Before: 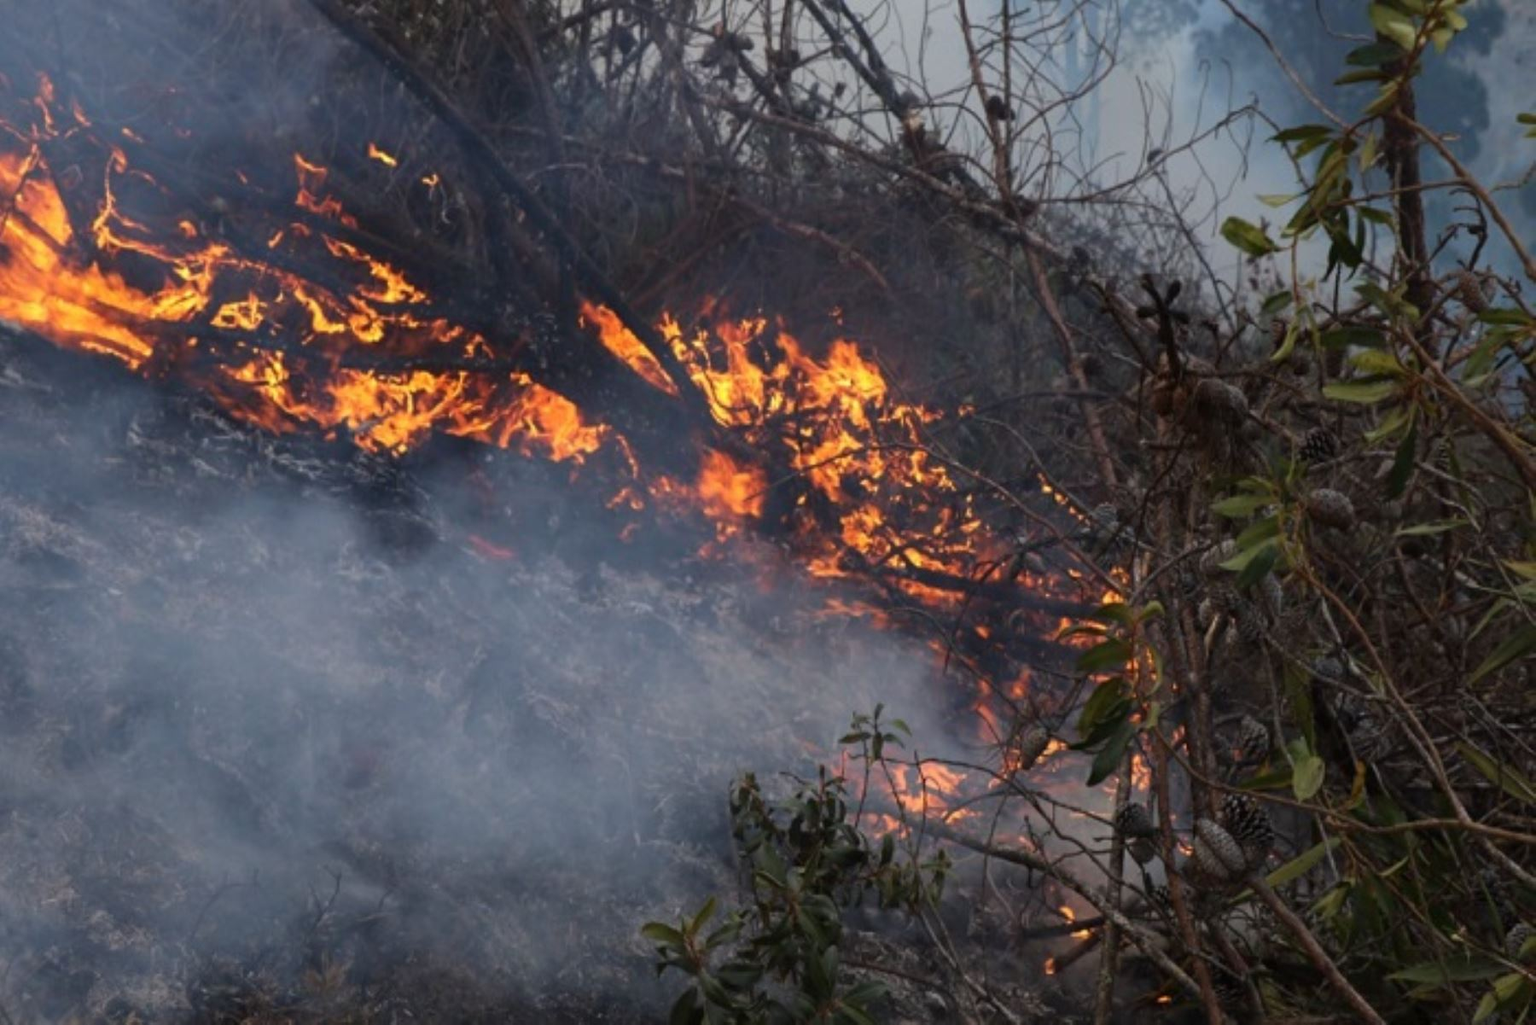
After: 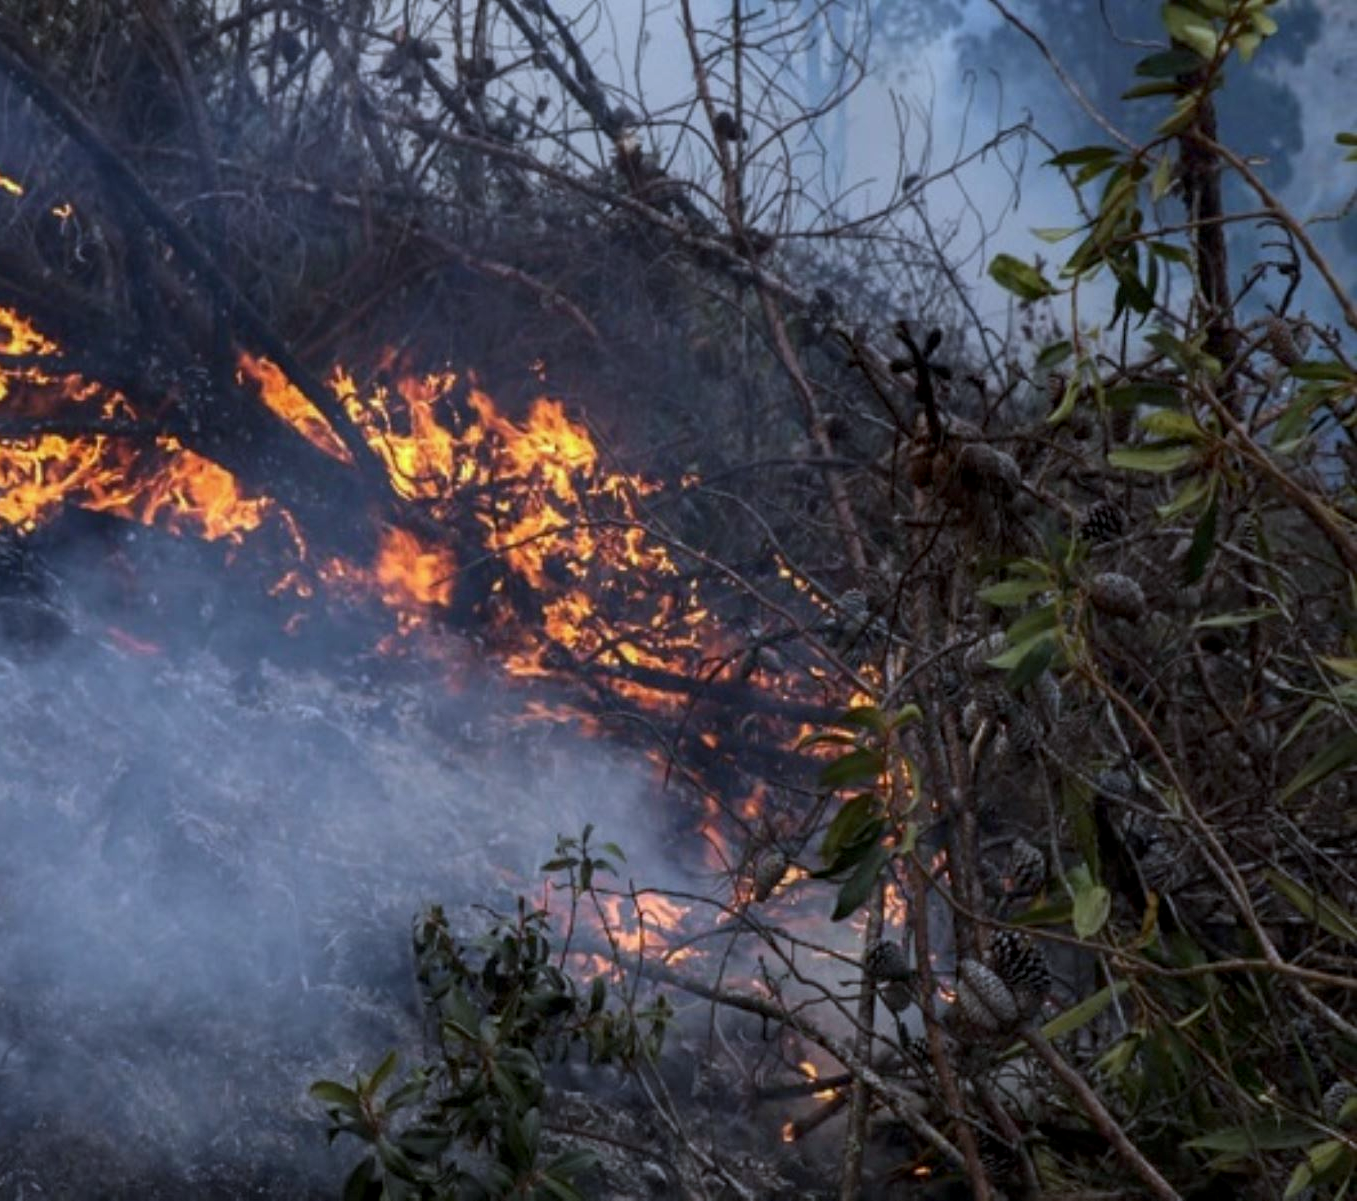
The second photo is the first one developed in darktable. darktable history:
white balance: red 0.926, green 1.003, blue 1.133
crop and rotate: left 24.6%
local contrast: highlights 25%, detail 130%
